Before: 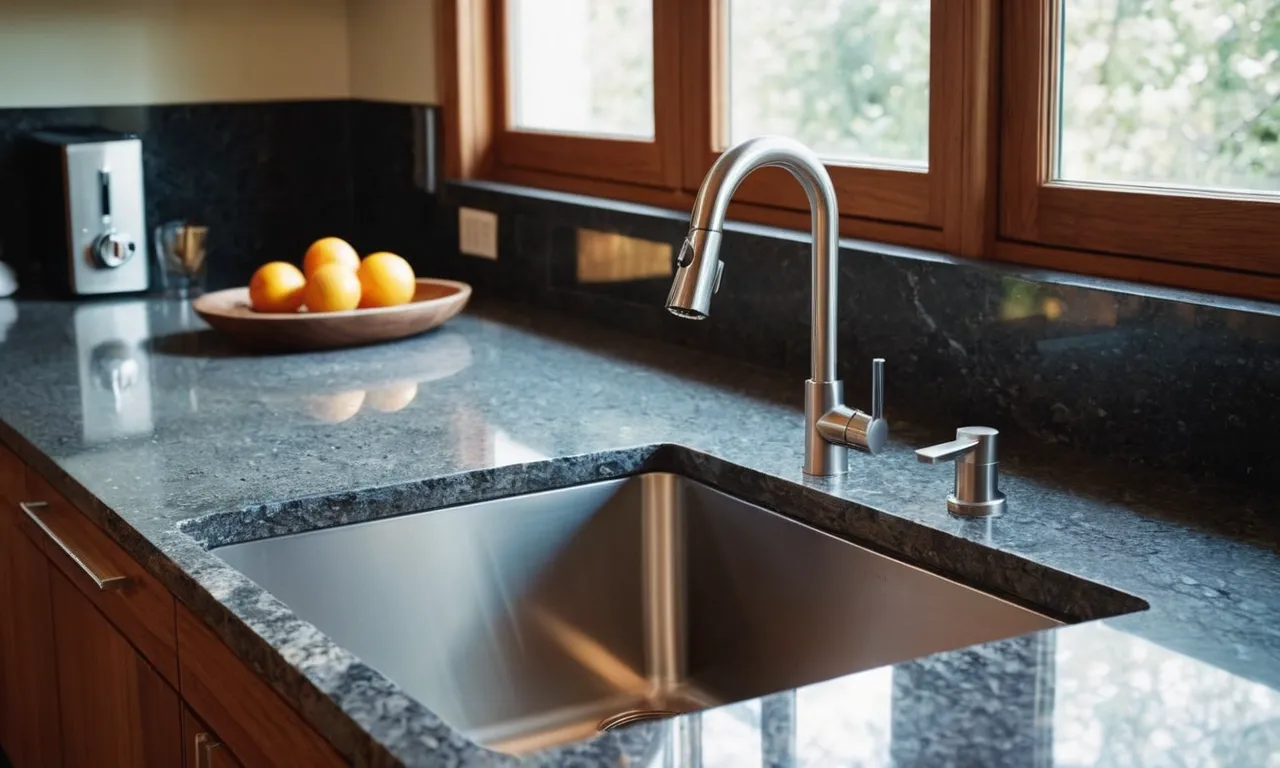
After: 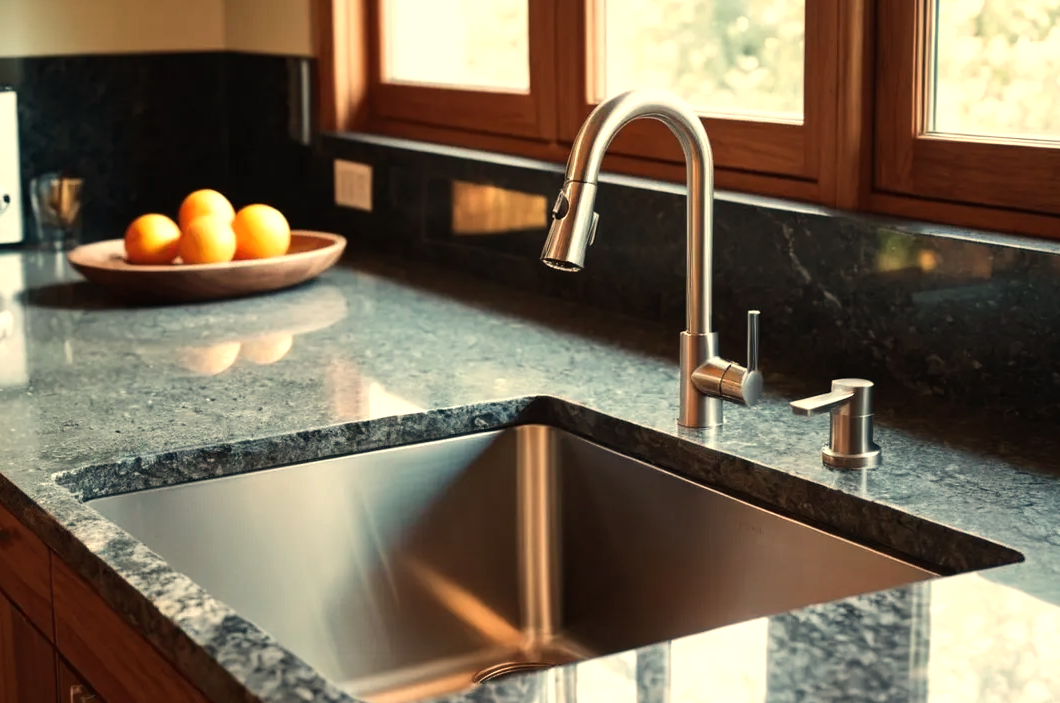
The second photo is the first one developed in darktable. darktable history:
tone equalizer: -8 EV -0.417 EV, -7 EV -0.389 EV, -6 EV -0.333 EV, -5 EV -0.222 EV, -3 EV 0.222 EV, -2 EV 0.333 EV, -1 EV 0.389 EV, +0 EV 0.417 EV, edges refinement/feathering 500, mask exposure compensation -1.57 EV, preserve details no
white balance: red 1.123, blue 0.83
crop: left 9.807%, top 6.259%, right 7.334%, bottom 2.177%
